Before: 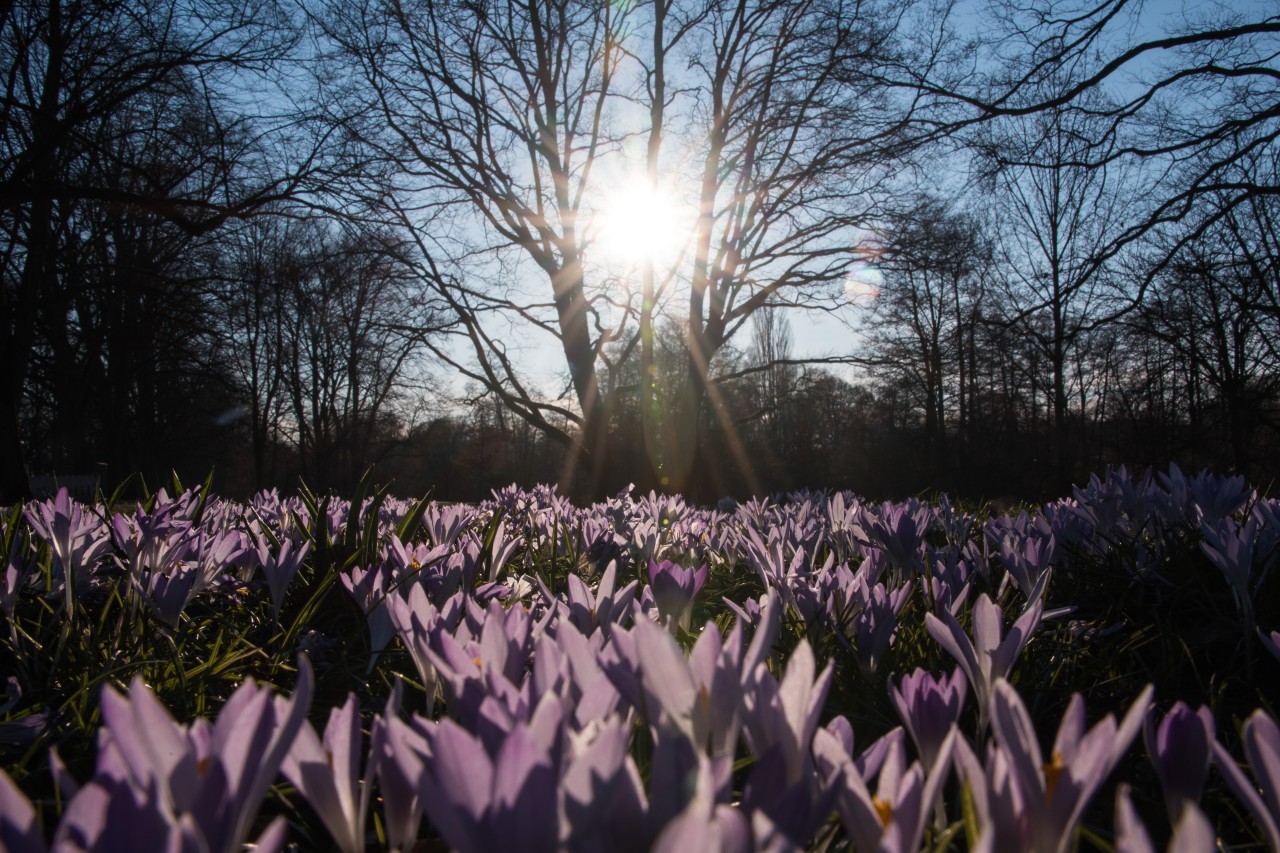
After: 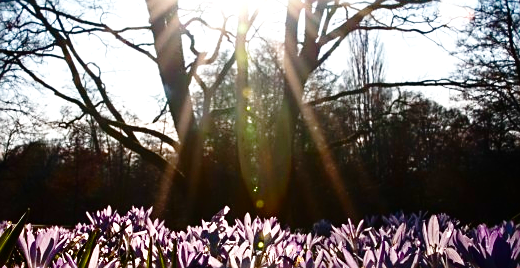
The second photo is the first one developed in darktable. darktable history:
contrast brightness saturation: brightness -0.253, saturation 0.202
sharpen: on, module defaults
base curve: curves: ch0 [(0, 0) (0.028, 0.03) (0.105, 0.232) (0.387, 0.748) (0.754, 0.968) (1, 1)], preserve colors none
levels: levels [0, 0.474, 0.947]
crop: left 31.69%, top 32.554%, right 27.684%, bottom 35.957%
